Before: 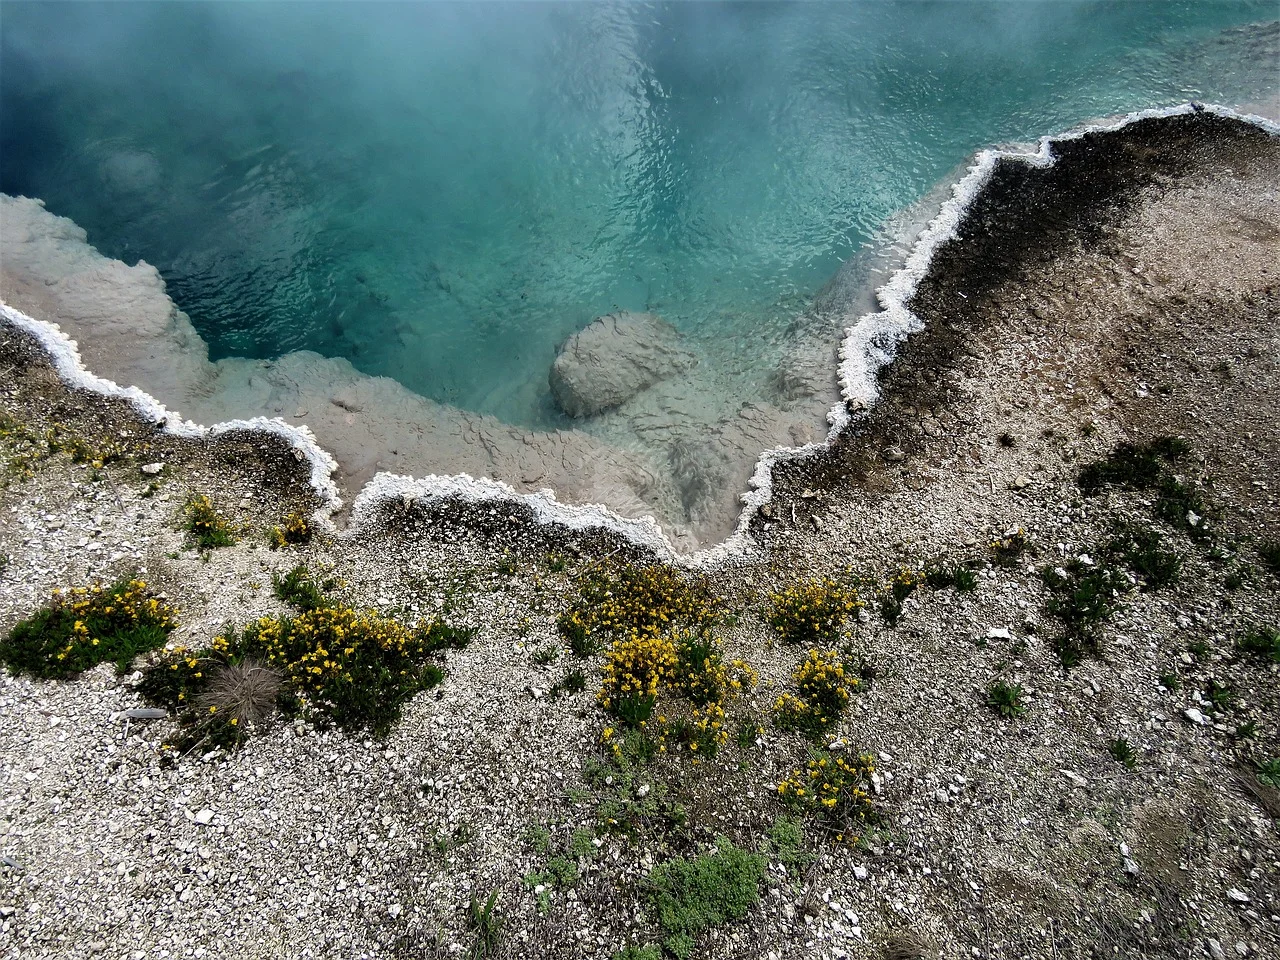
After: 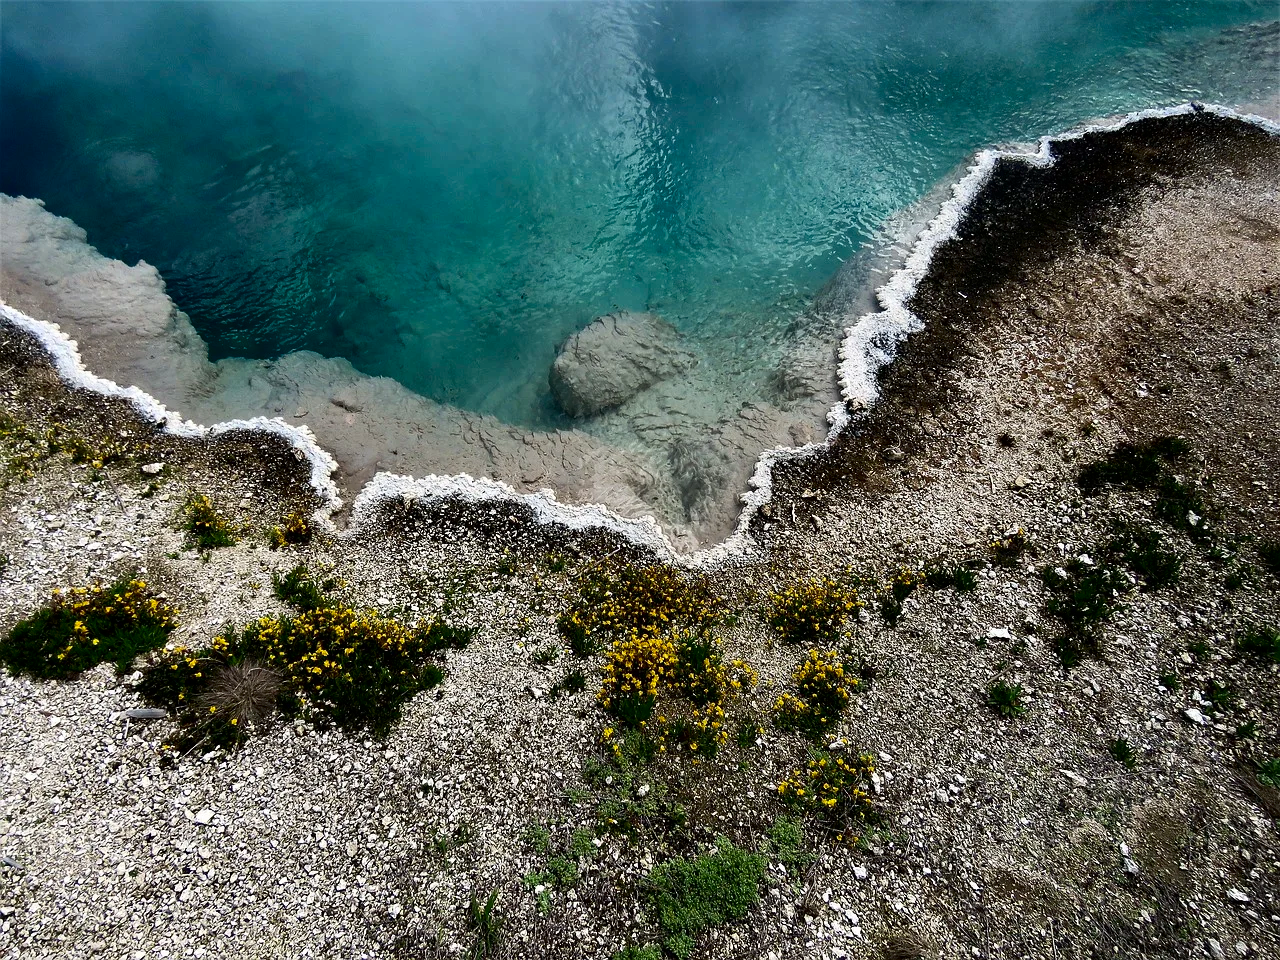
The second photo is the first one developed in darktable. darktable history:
contrast brightness saturation: contrast 0.187, brightness -0.114, saturation 0.215
